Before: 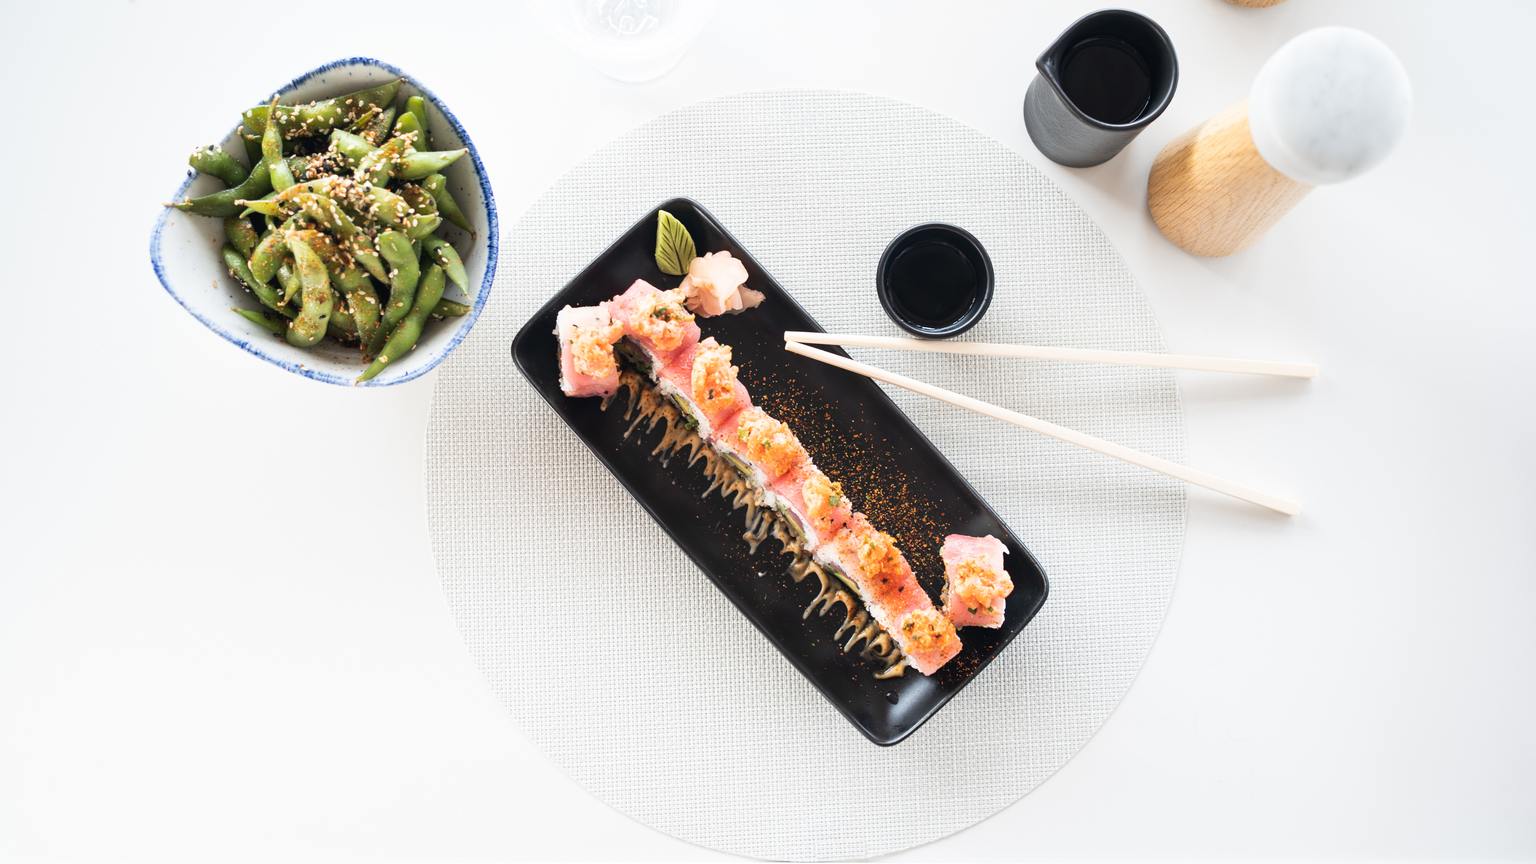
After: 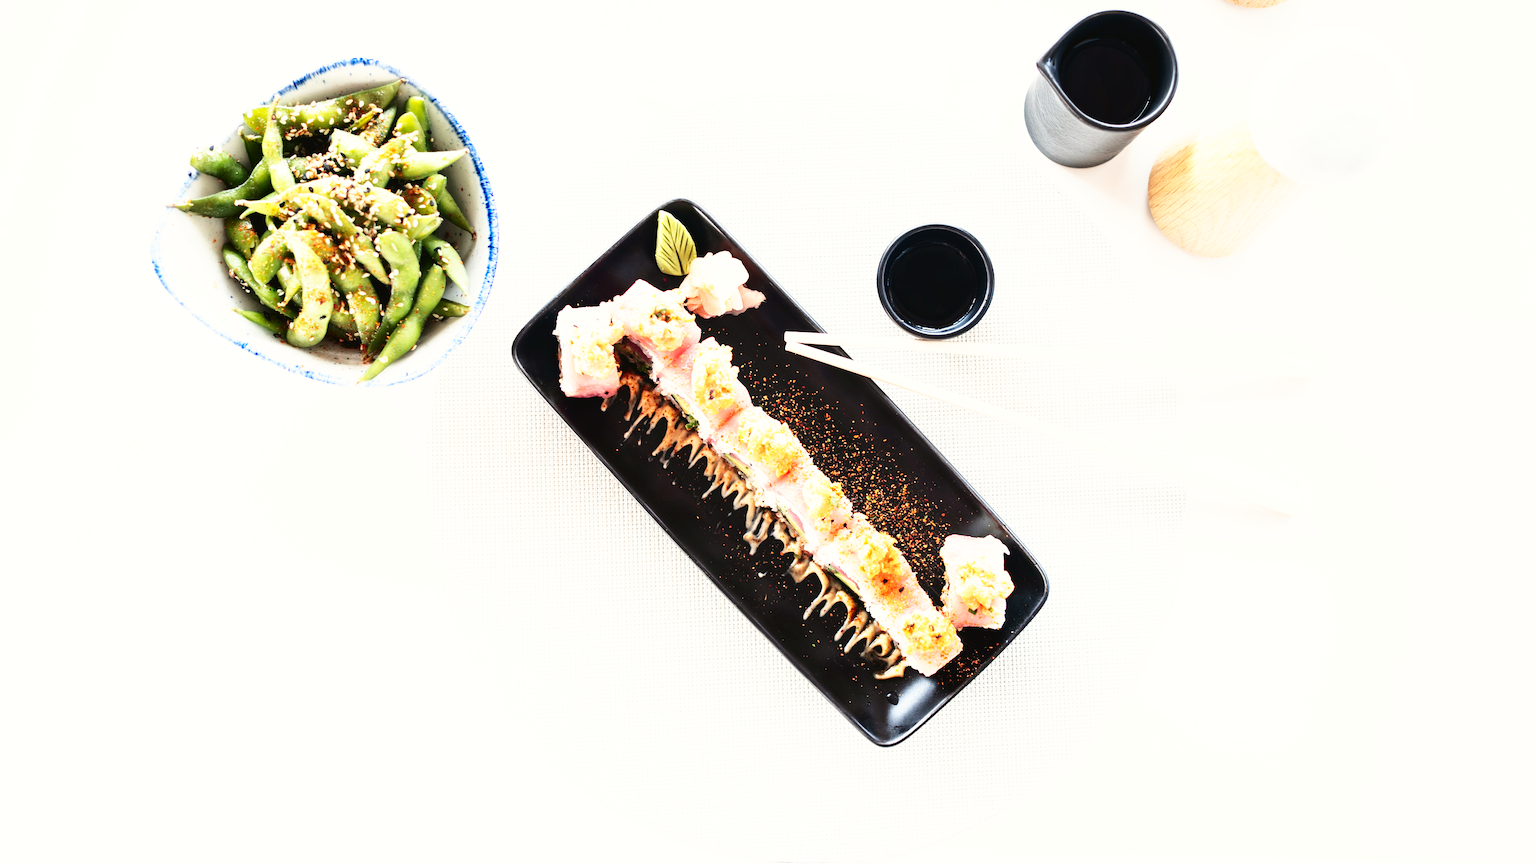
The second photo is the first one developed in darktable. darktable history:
tone curve: curves: ch0 [(0, 0.021) (0.059, 0.053) (0.212, 0.18) (0.337, 0.304) (0.495, 0.505) (0.725, 0.731) (0.89, 0.919) (1, 1)]; ch1 [(0, 0) (0.094, 0.081) (0.311, 0.282) (0.421, 0.417) (0.479, 0.475) (0.54, 0.55) (0.615, 0.65) (0.683, 0.688) (1, 1)]; ch2 [(0, 0) (0.257, 0.217) (0.44, 0.431) (0.498, 0.507) (0.603, 0.598) (1, 1)], color space Lab, independent channels, preserve colors none
base curve: curves: ch0 [(0, 0) (0.007, 0.004) (0.027, 0.03) (0.046, 0.07) (0.207, 0.54) (0.442, 0.872) (0.673, 0.972) (1, 1)], preserve colors none
